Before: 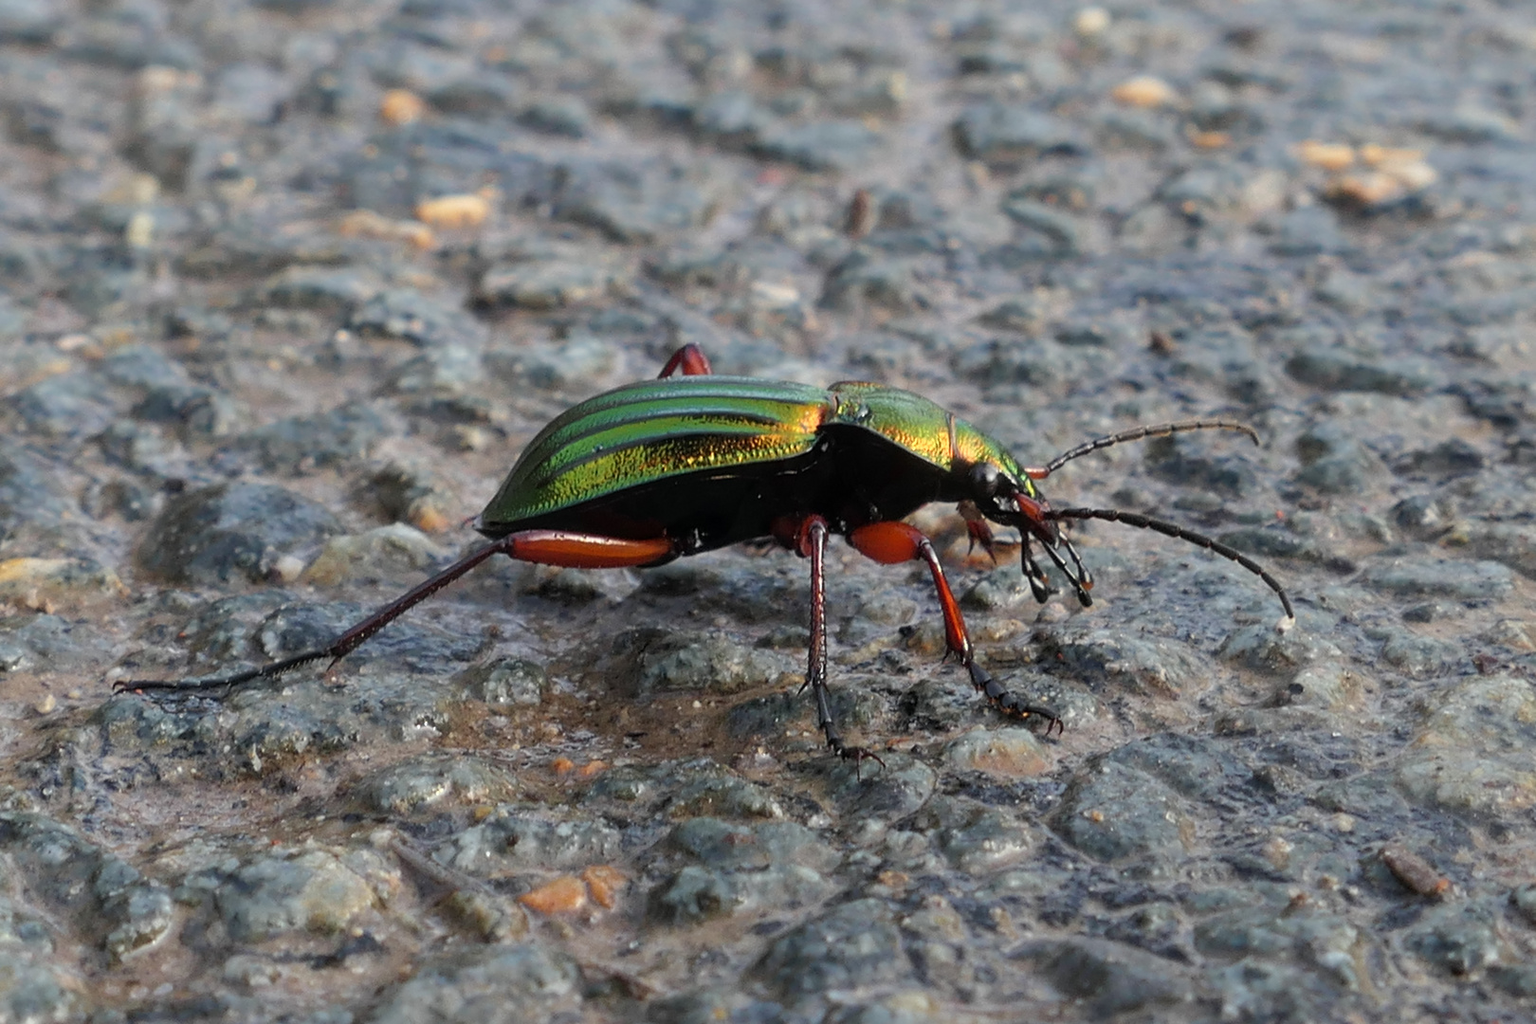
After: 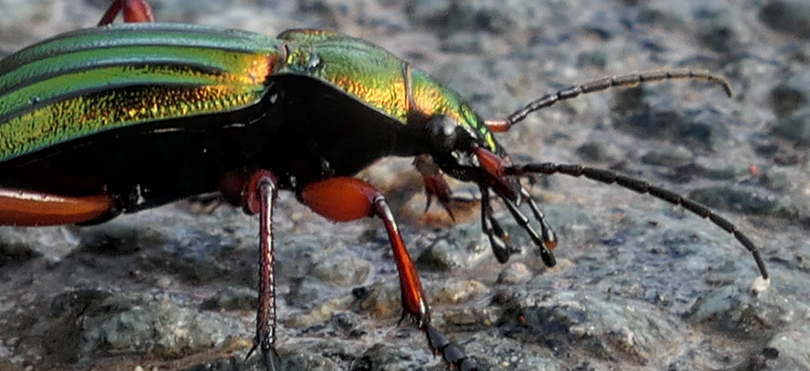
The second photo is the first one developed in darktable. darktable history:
color correction: highlights a* -0.273, highlights b* -0.14
vignetting: fall-off radius 81.88%
local contrast: on, module defaults
crop: left 36.834%, top 34.622%, right 13.127%, bottom 30.962%
